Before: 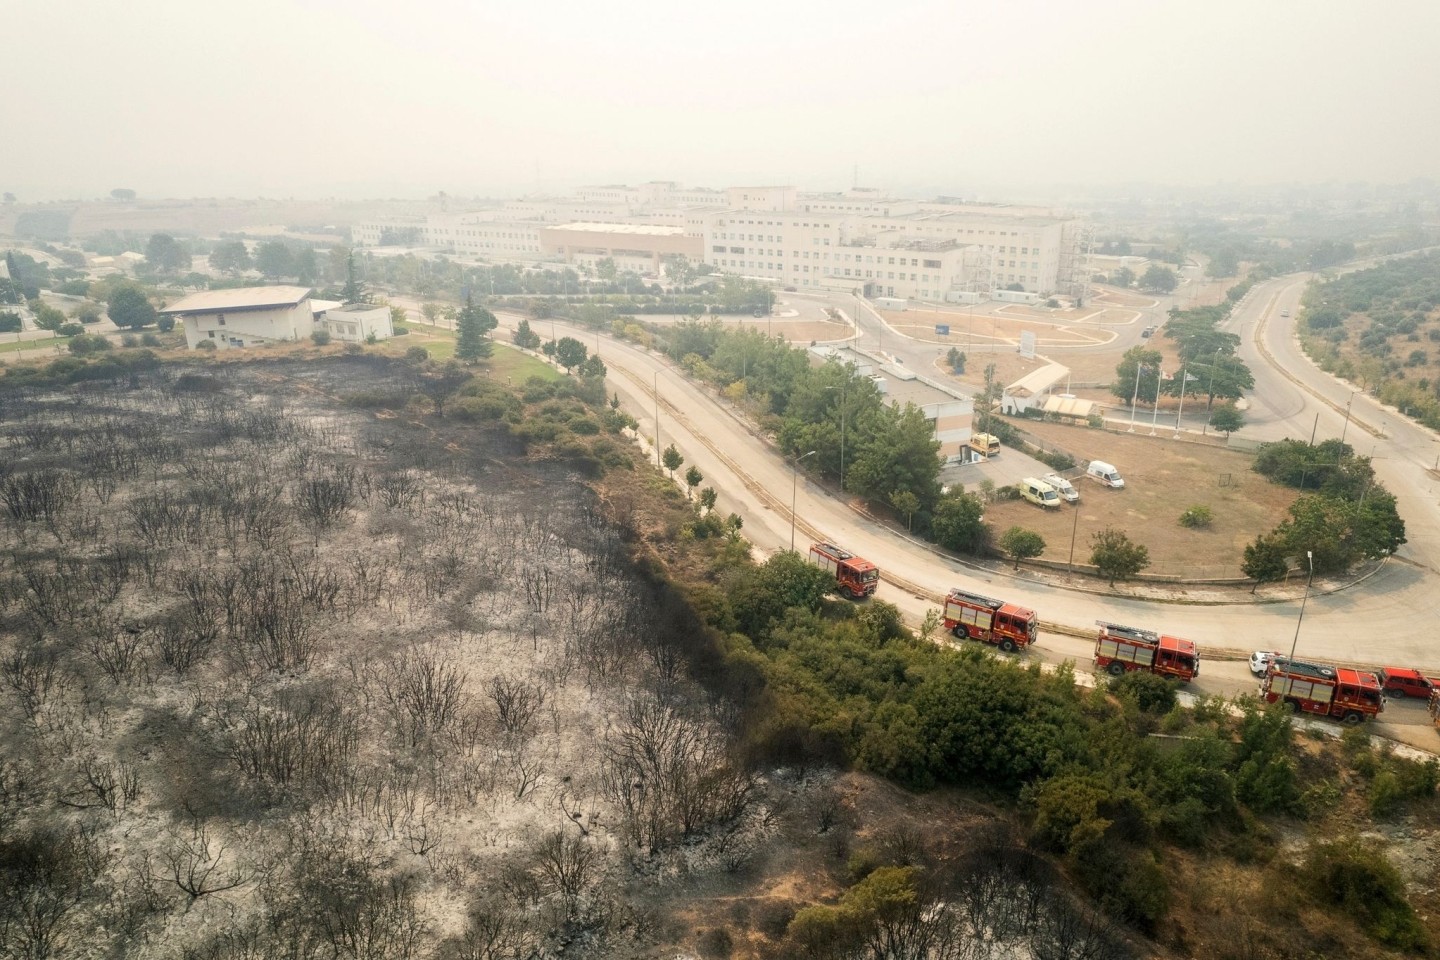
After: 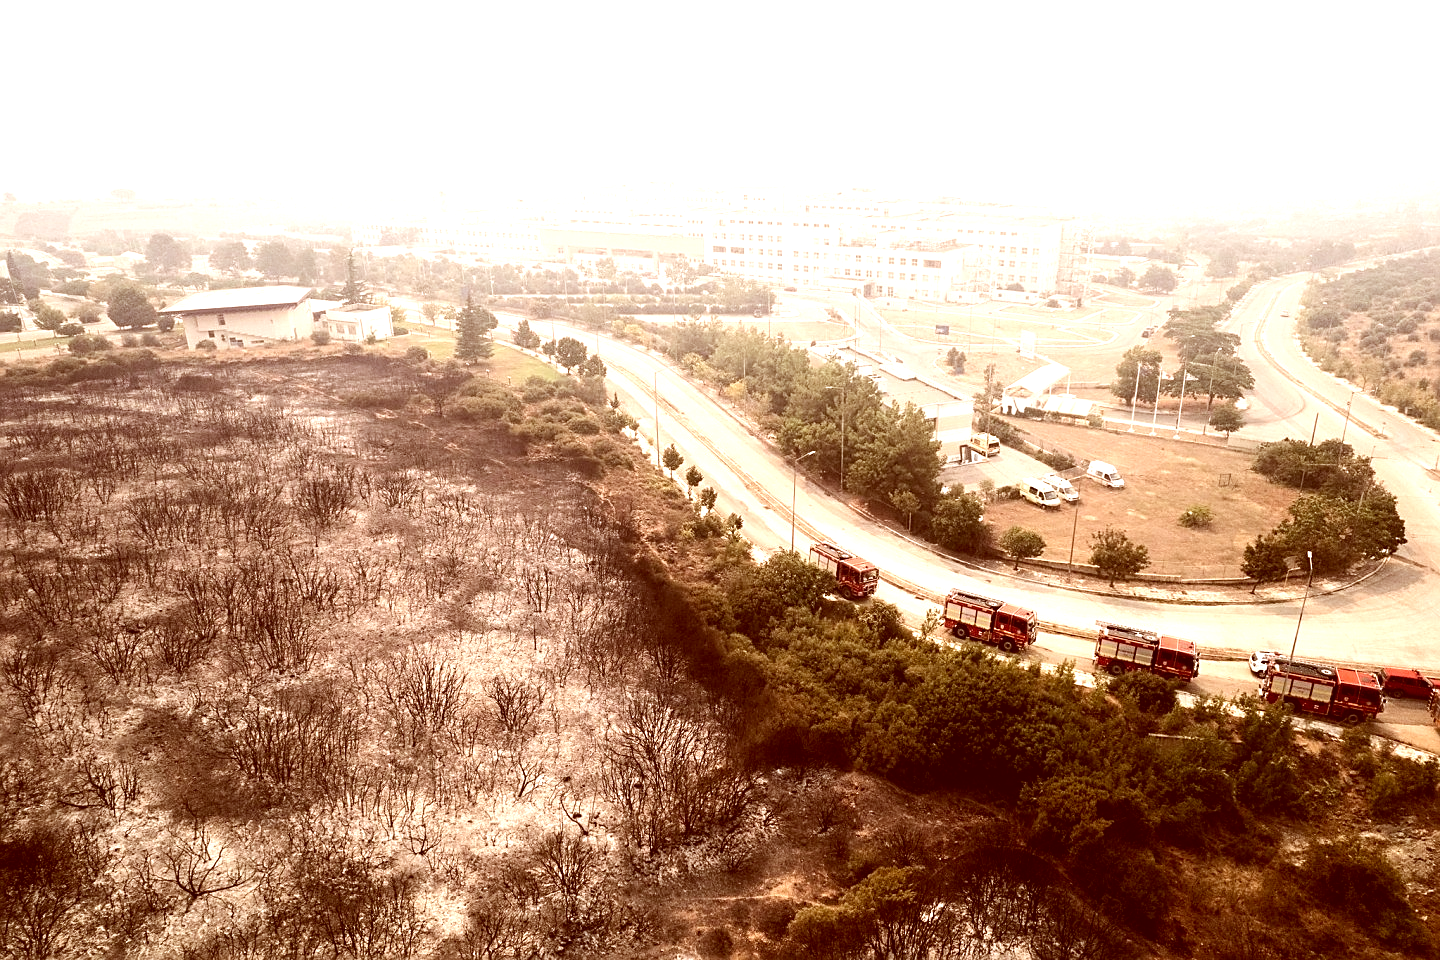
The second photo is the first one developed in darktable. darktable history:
tone equalizer: -8 EV -0.732 EV, -7 EV -0.675 EV, -6 EV -0.604 EV, -5 EV -0.382 EV, -3 EV 0.402 EV, -2 EV 0.6 EV, -1 EV 0.685 EV, +0 EV 0.741 EV, edges refinement/feathering 500, mask exposure compensation -1.57 EV, preserve details no
exposure: exposure 0.187 EV, compensate highlight preservation false
color correction: highlights a* 9.19, highlights b* 8.63, shadows a* 39.37, shadows b* 39.7, saturation 0.77
sharpen: on, module defaults
